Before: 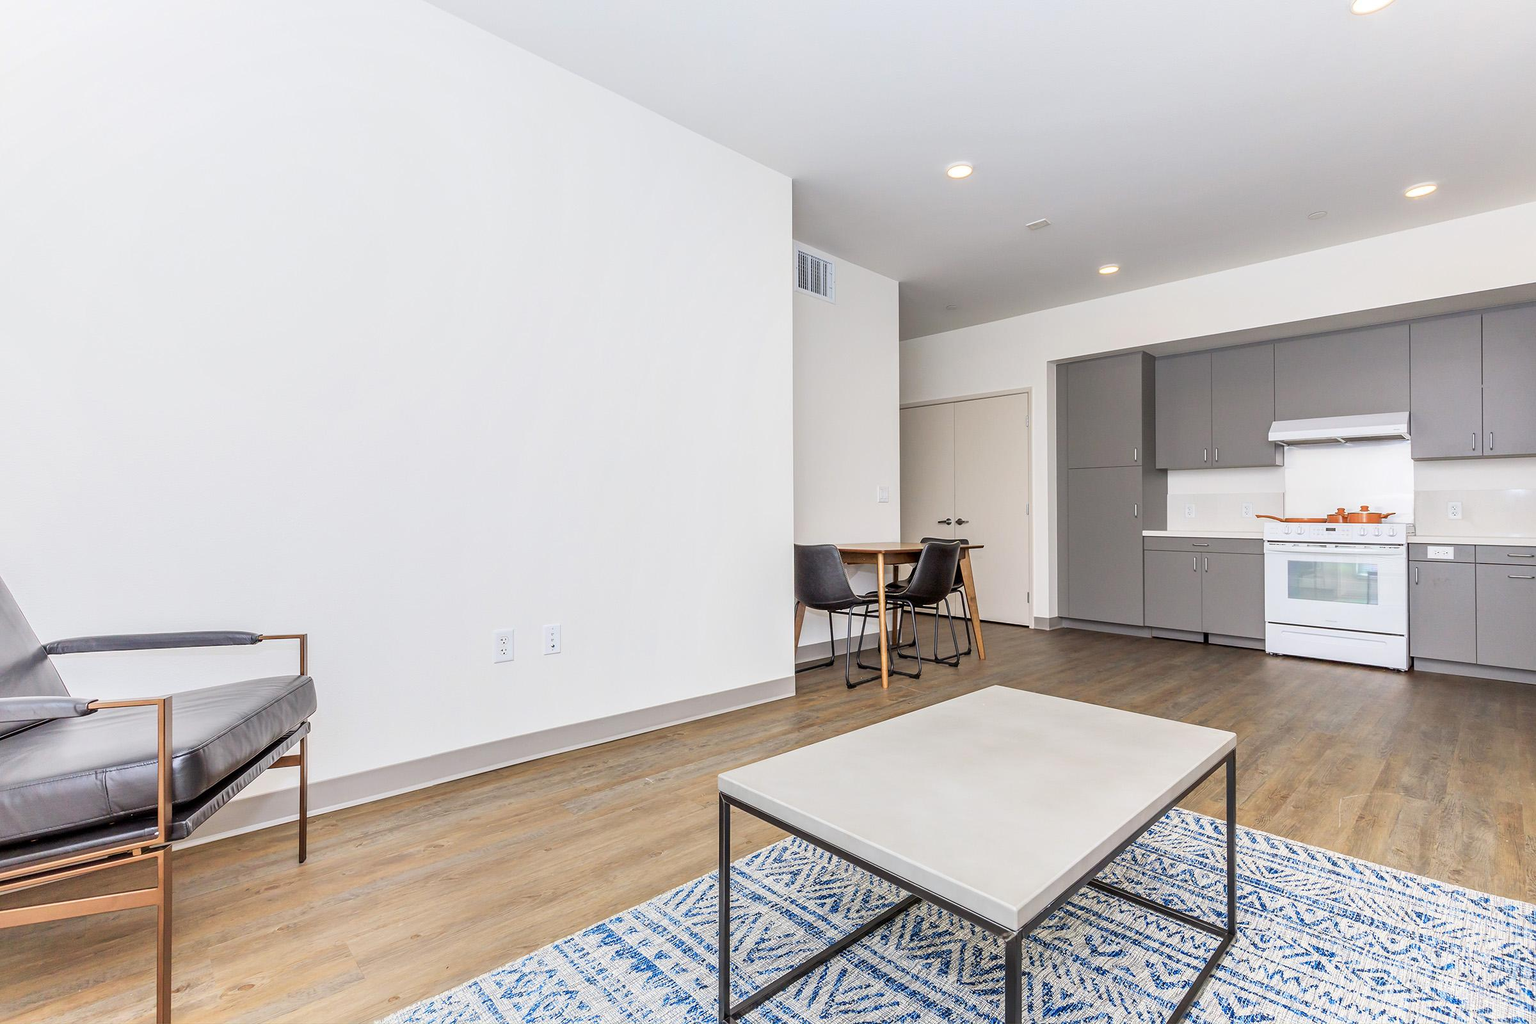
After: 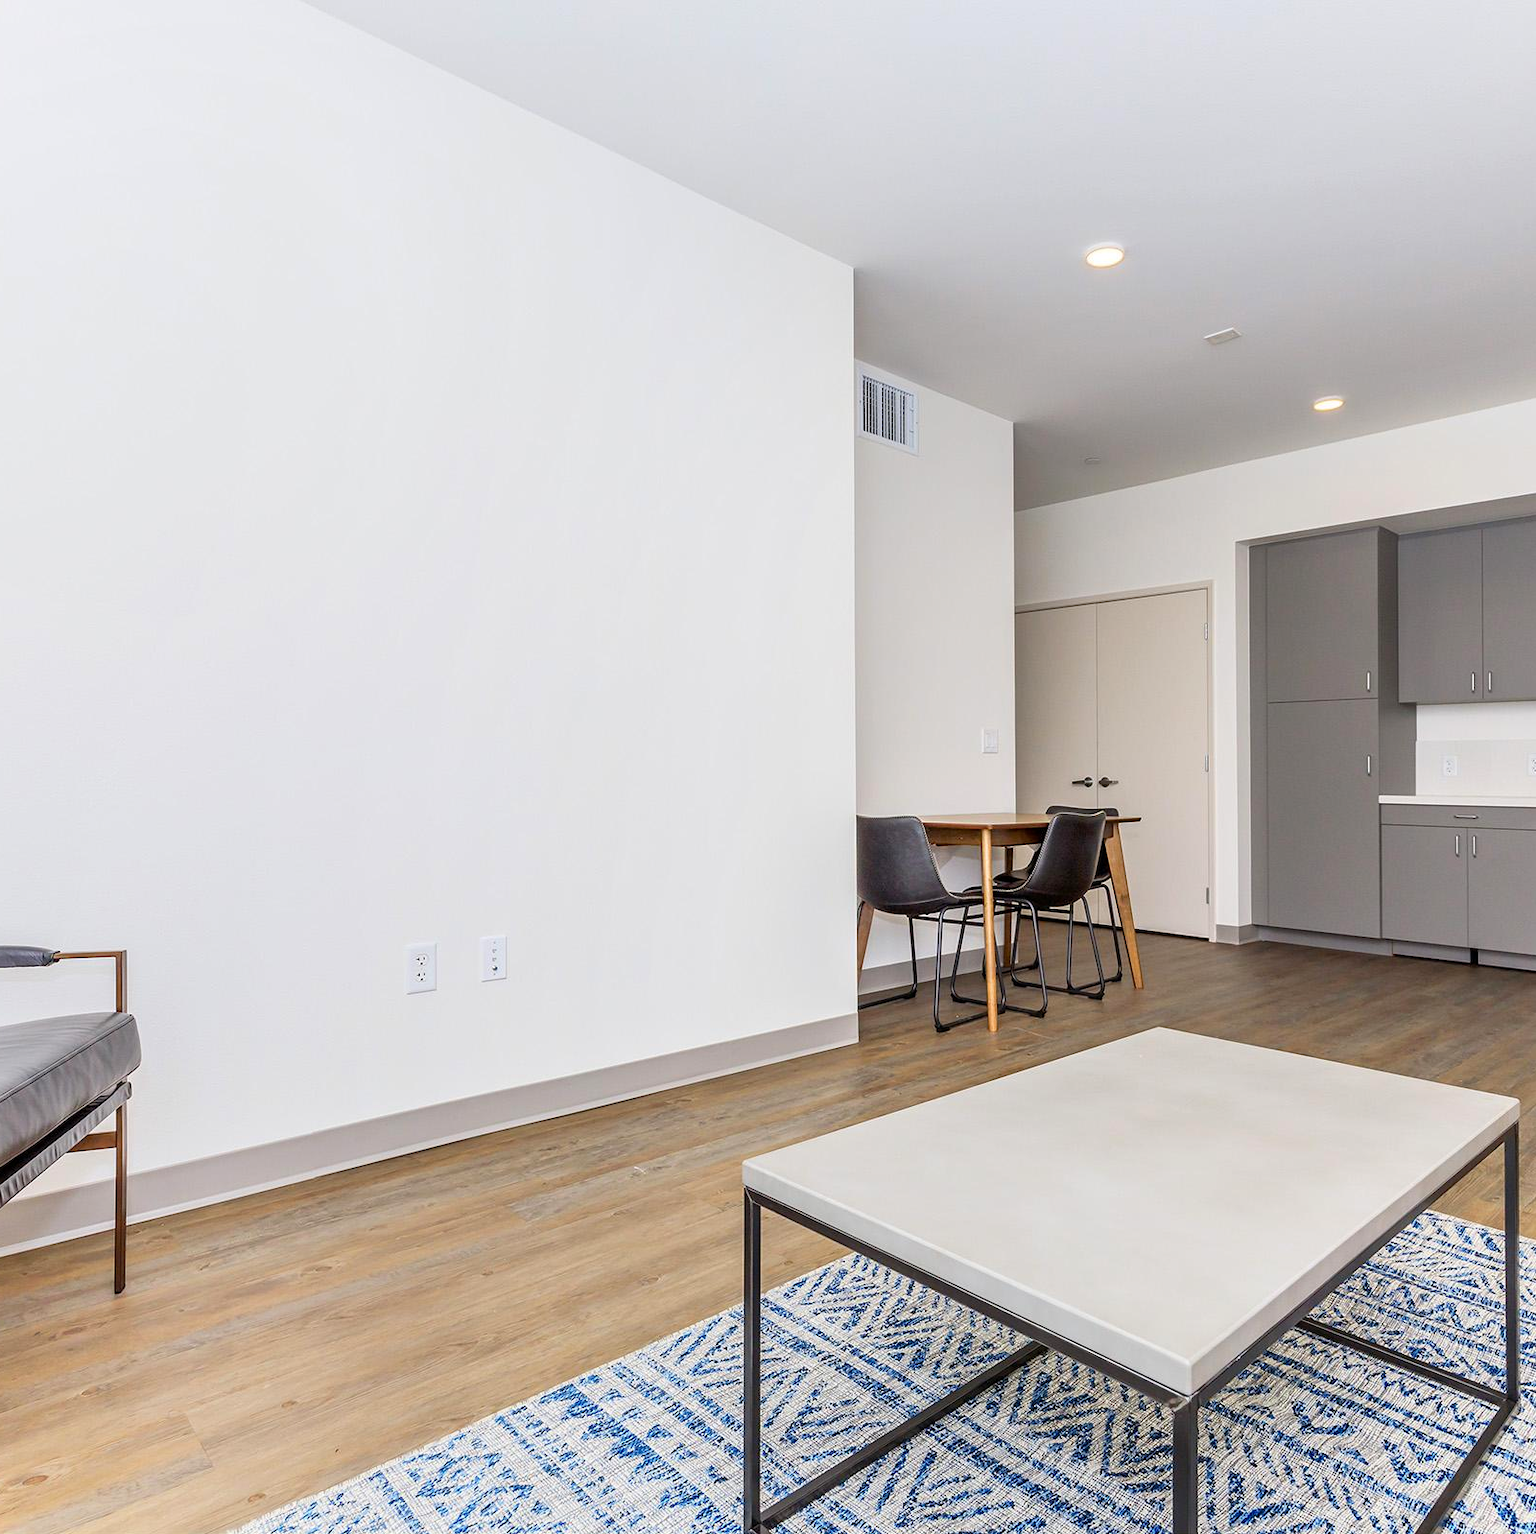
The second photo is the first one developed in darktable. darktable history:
color balance rgb: power › hue 62.73°, linear chroma grading › shadows -1.657%, linear chroma grading › highlights -14.142%, linear chroma grading › global chroma -9.69%, linear chroma grading › mid-tones -9.928%, perceptual saturation grading › global saturation 31.186%, global vibrance 20%
crop and rotate: left 14.5%, right 18.753%
